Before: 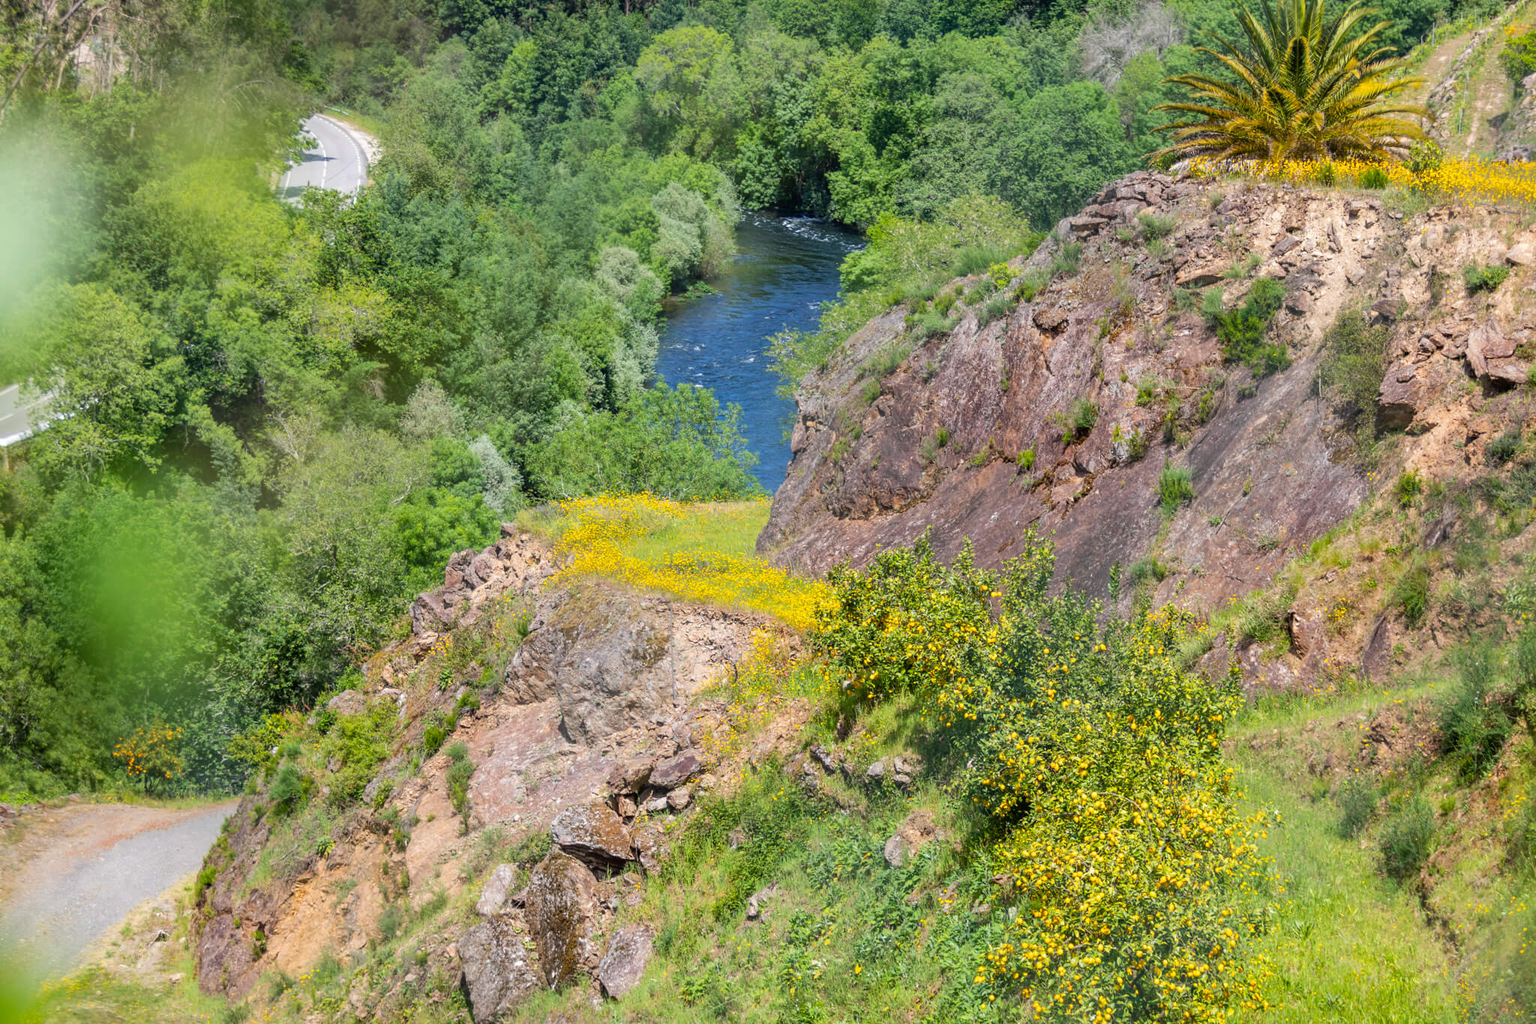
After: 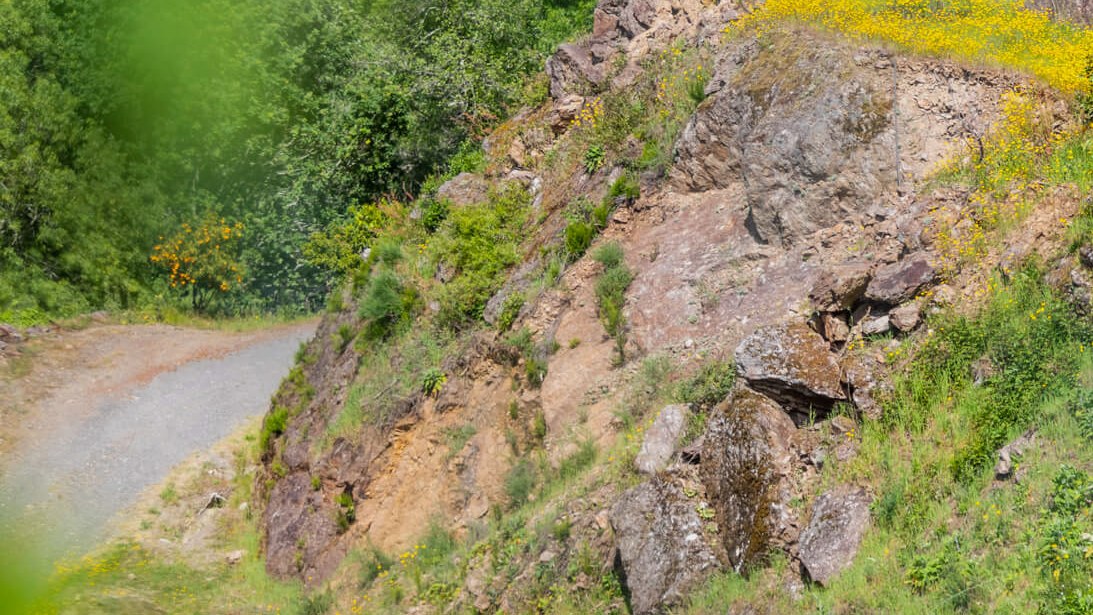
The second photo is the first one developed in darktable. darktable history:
color zones: curves: ch0 [(0.068, 0.464) (0.25, 0.5) (0.48, 0.508) (0.75, 0.536) (0.886, 0.476) (0.967, 0.456)]; ch1 [(0.066, 0.456) (0.25, 0.5) (0.616, 0.508) (0.746, 0.56) (0.934, 0.444)]
exposure: exposure -0.21 EV, compensate highlight preservation false
crop and rotate: top 54.778%, right 46.61%, bottom 0.159%
